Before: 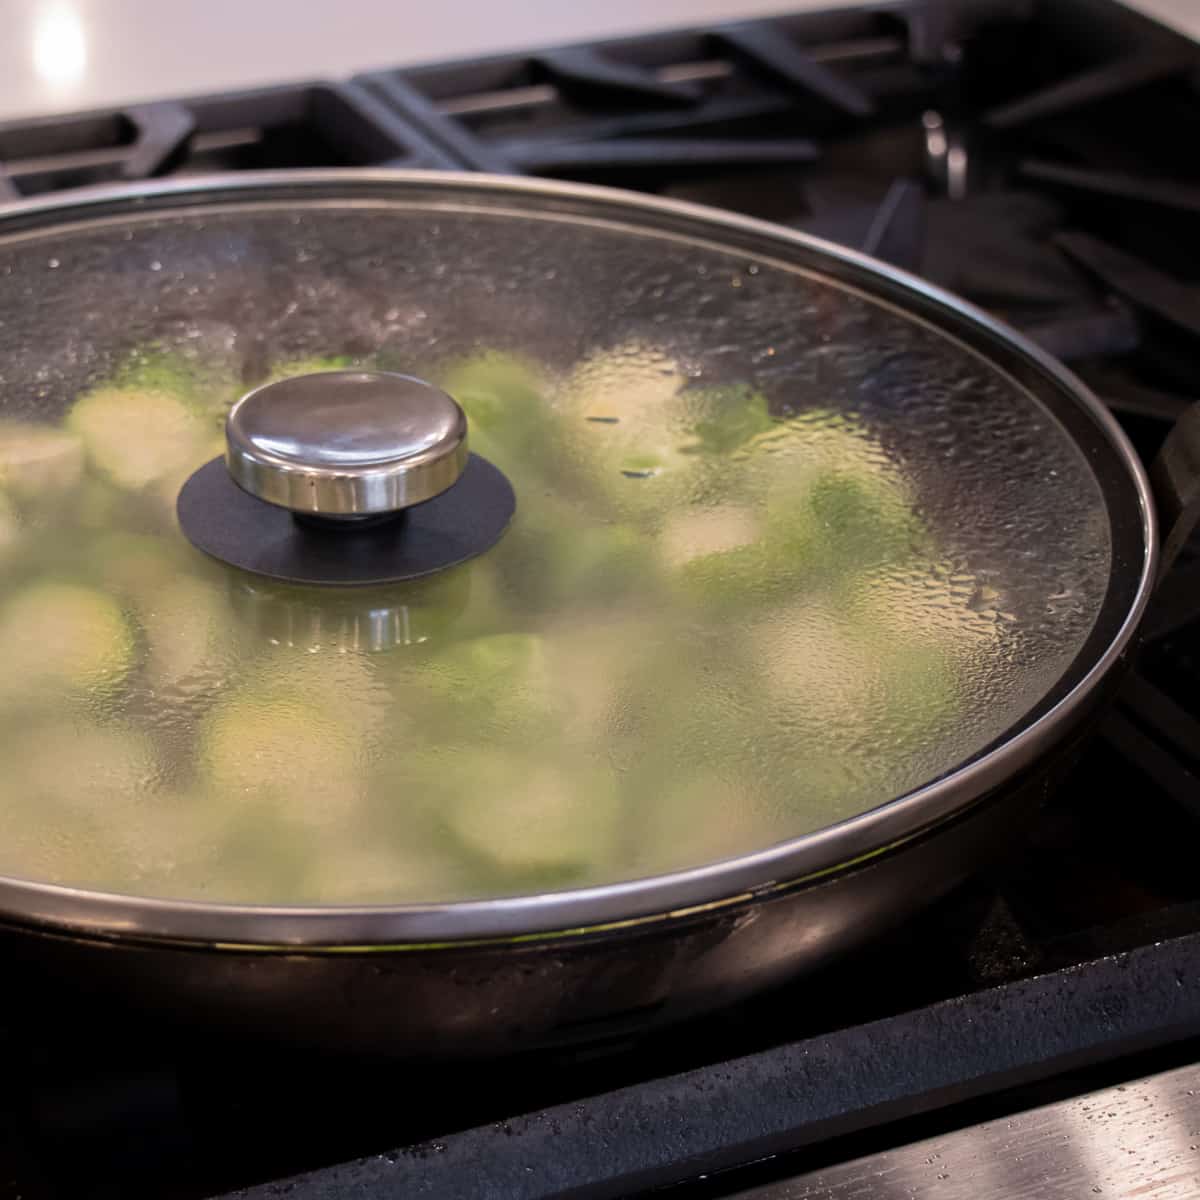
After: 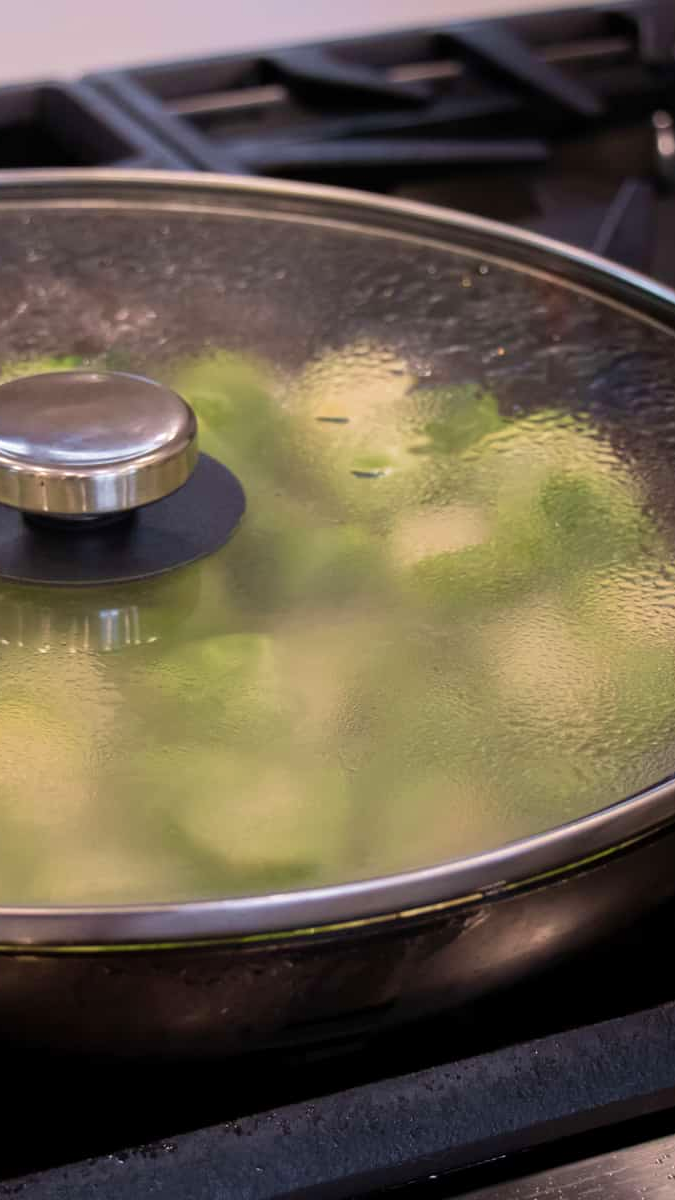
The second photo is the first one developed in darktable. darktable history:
crop and rotate: left 22.516%, right 21.234%
velvia: on, module defaults
